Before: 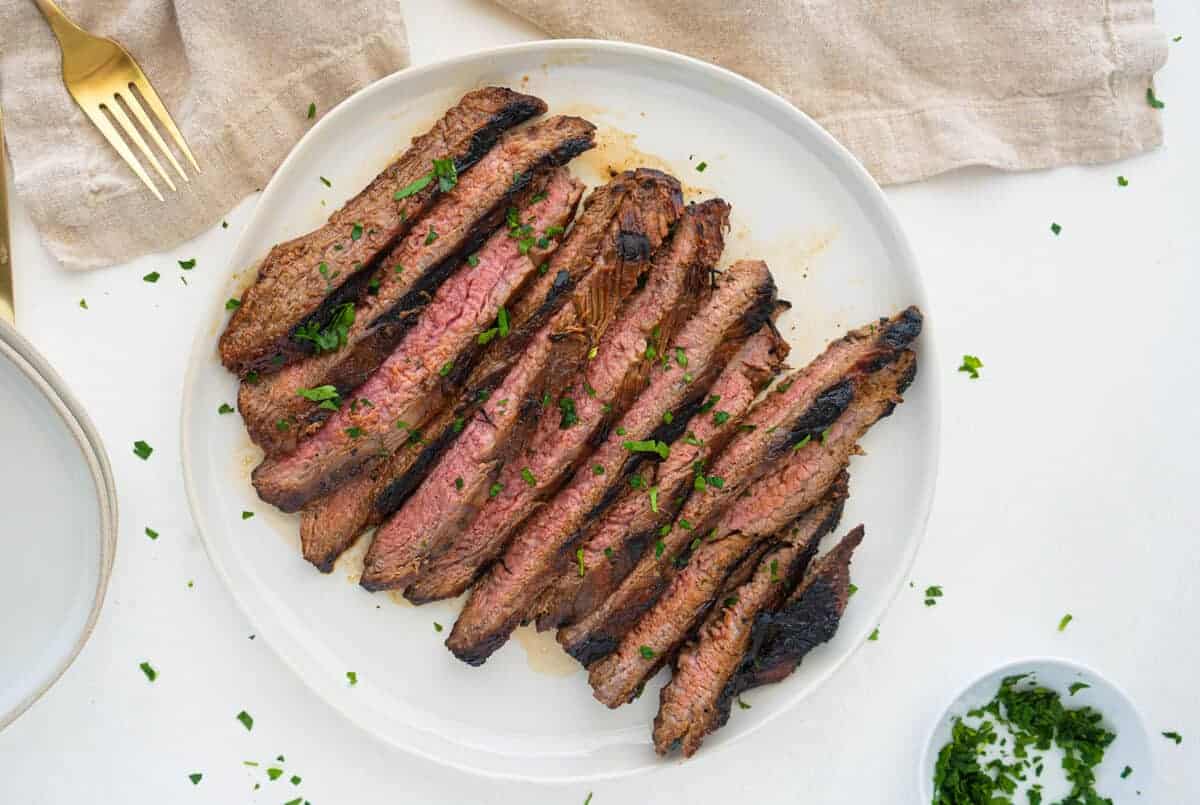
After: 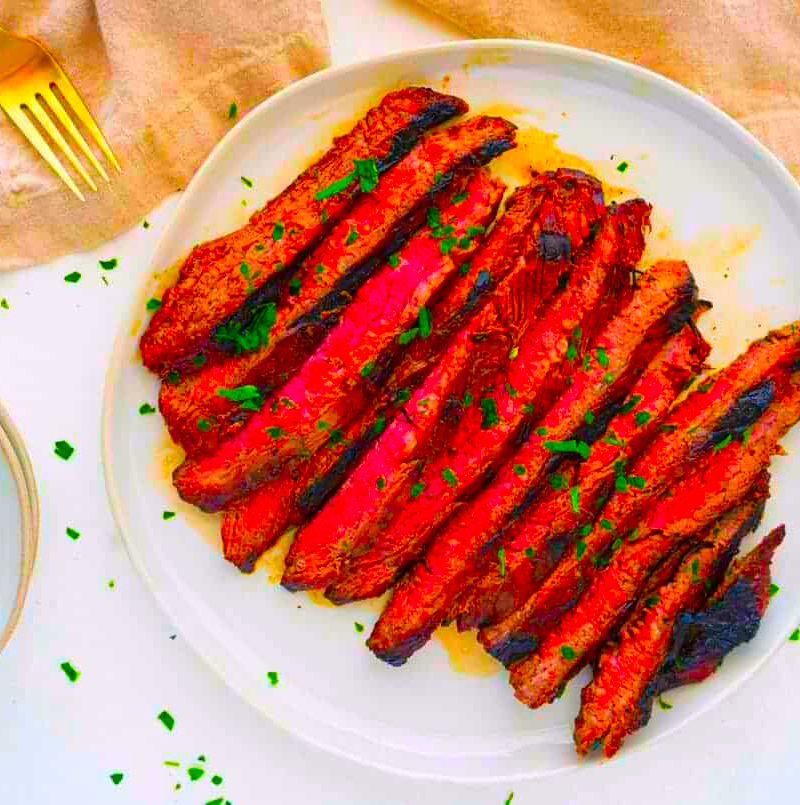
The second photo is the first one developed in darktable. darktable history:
crop and rotate: left 6.617%, right 26.717%
color correction: highlights a* 1.59, highlights b* -1.7, saturation 2.48
color balance rgb: linear chroma grading › global chroma 15%, perceptual saturation grading › global saturation 30%
